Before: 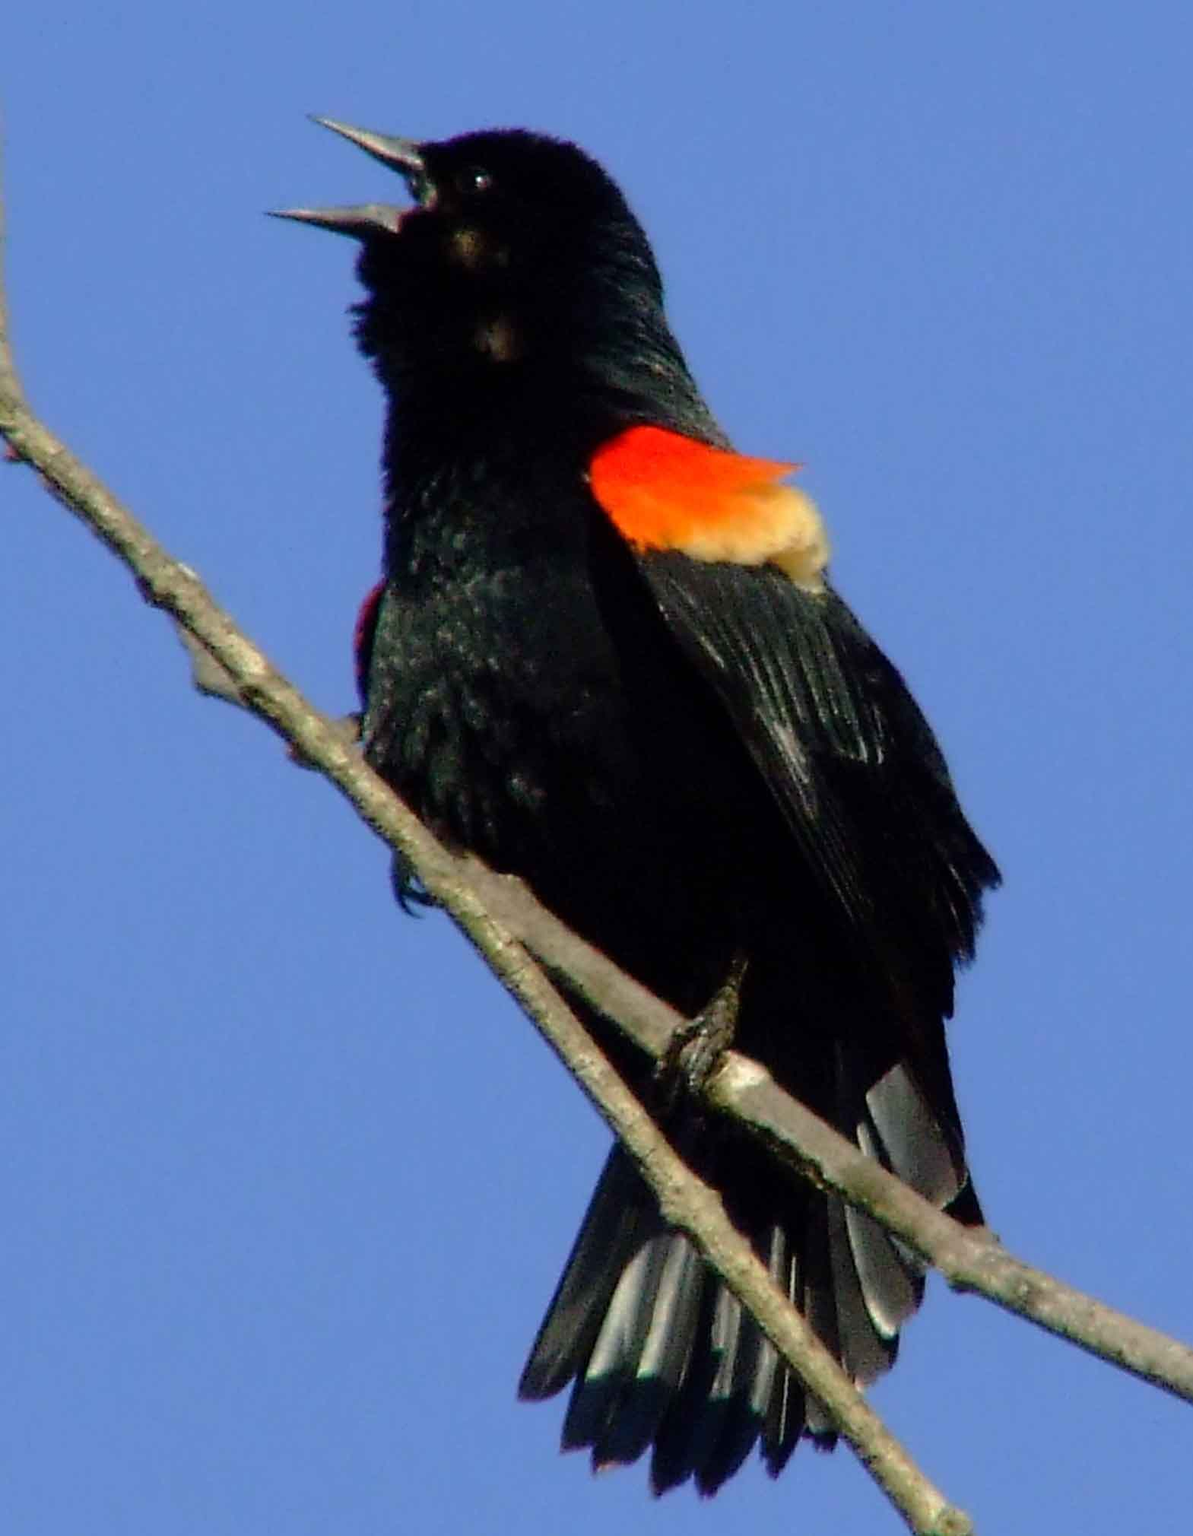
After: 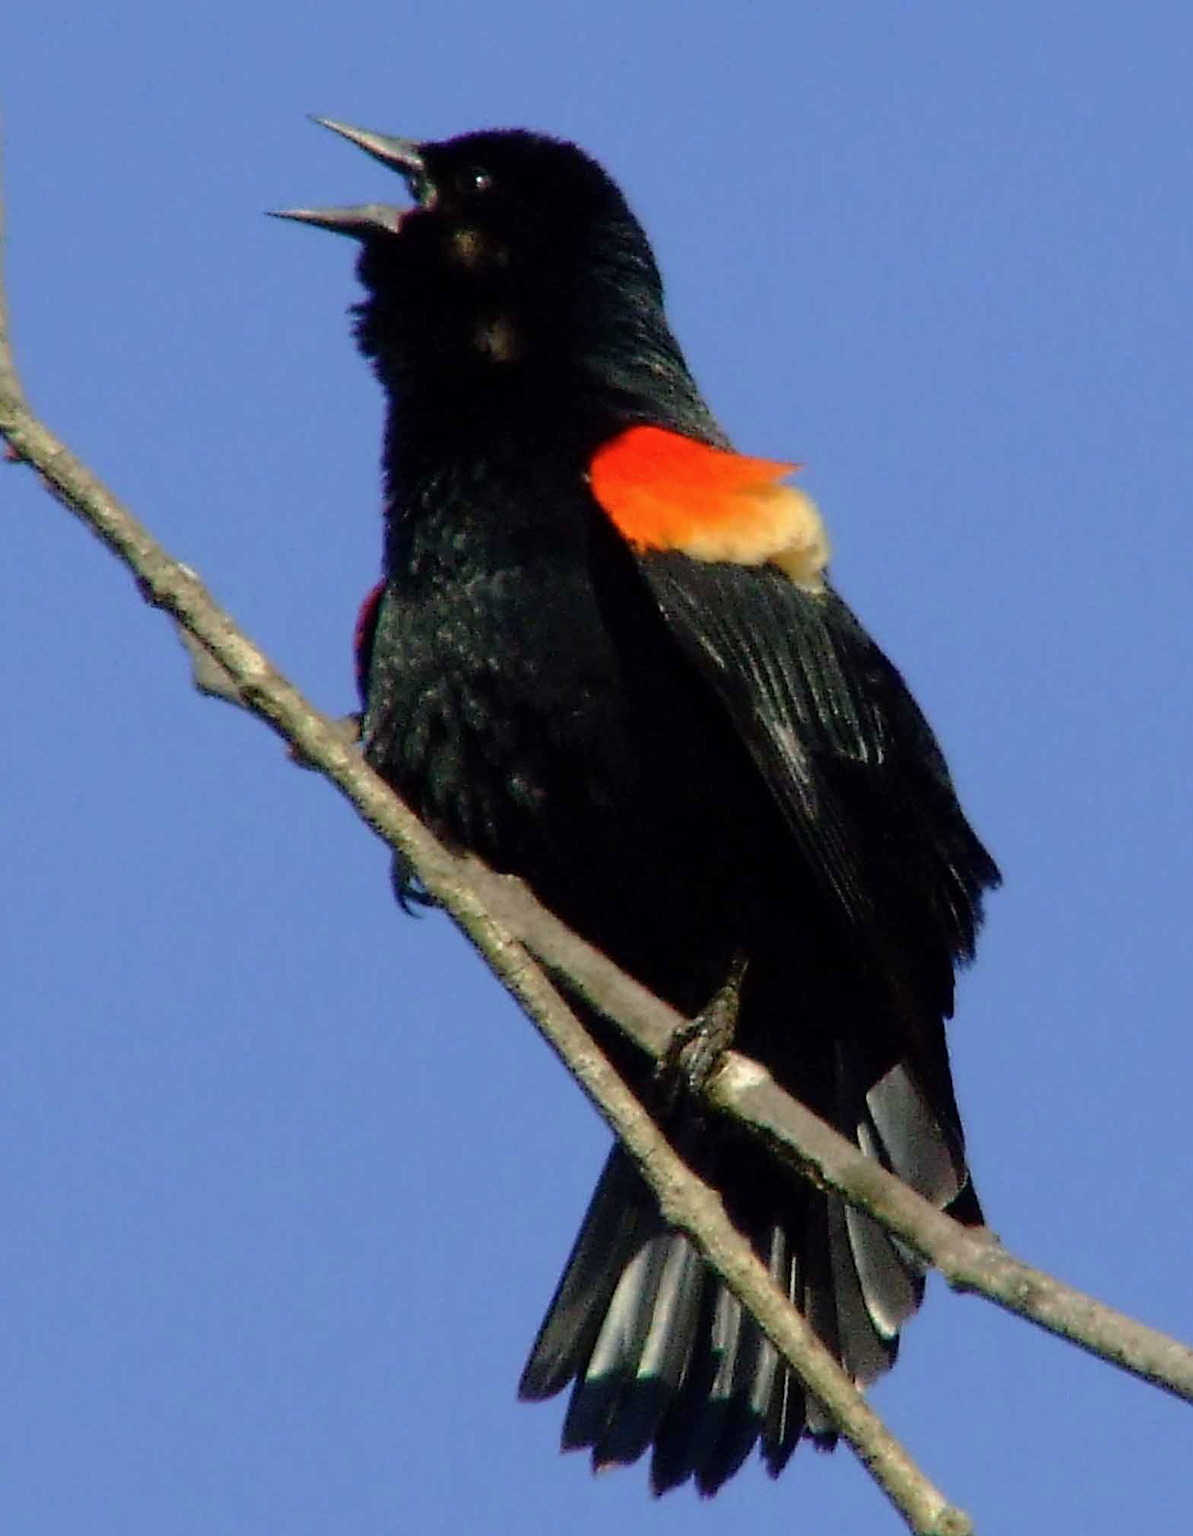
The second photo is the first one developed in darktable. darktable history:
contrast brightness saturation: saturation -0.05
sharpen: radius 1.458, amount 0.398, threshold 1.271
levels: mode automatic
